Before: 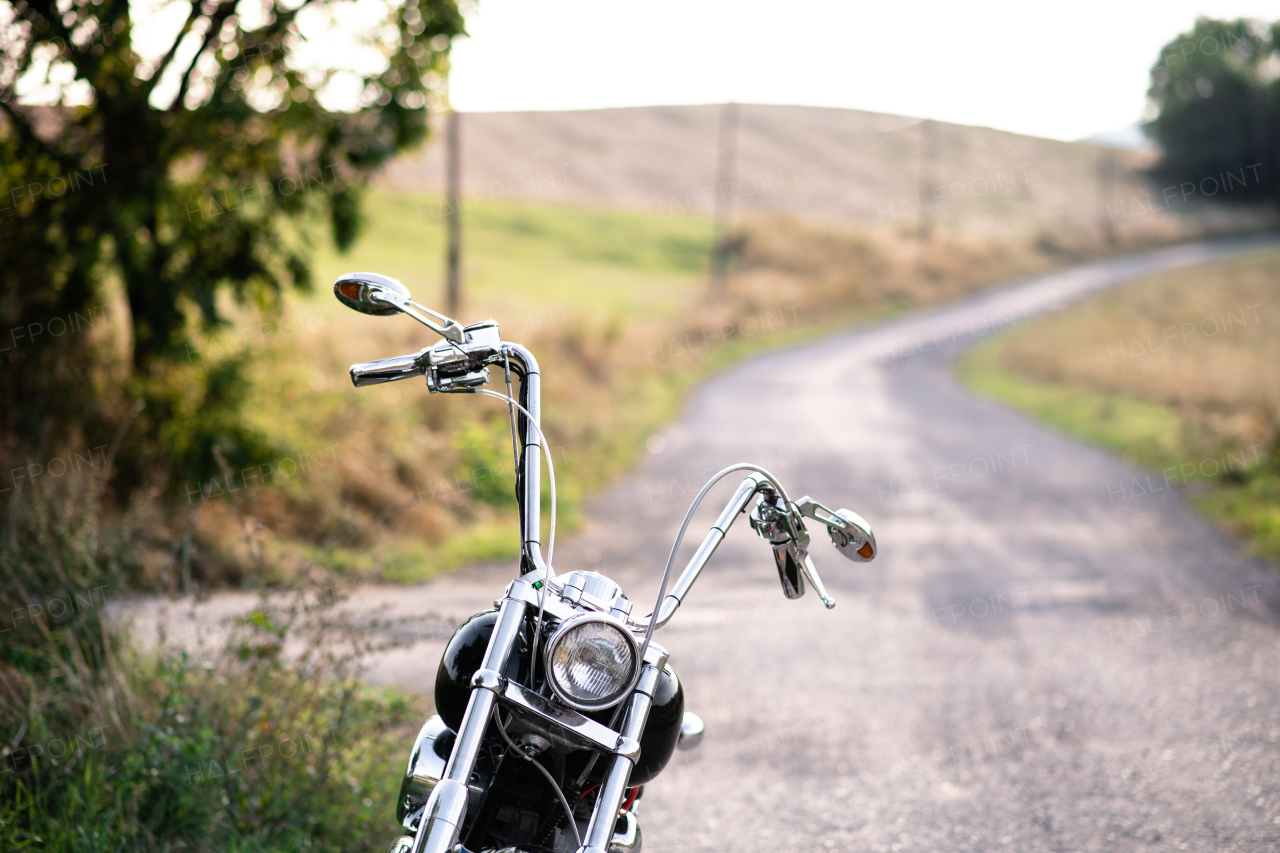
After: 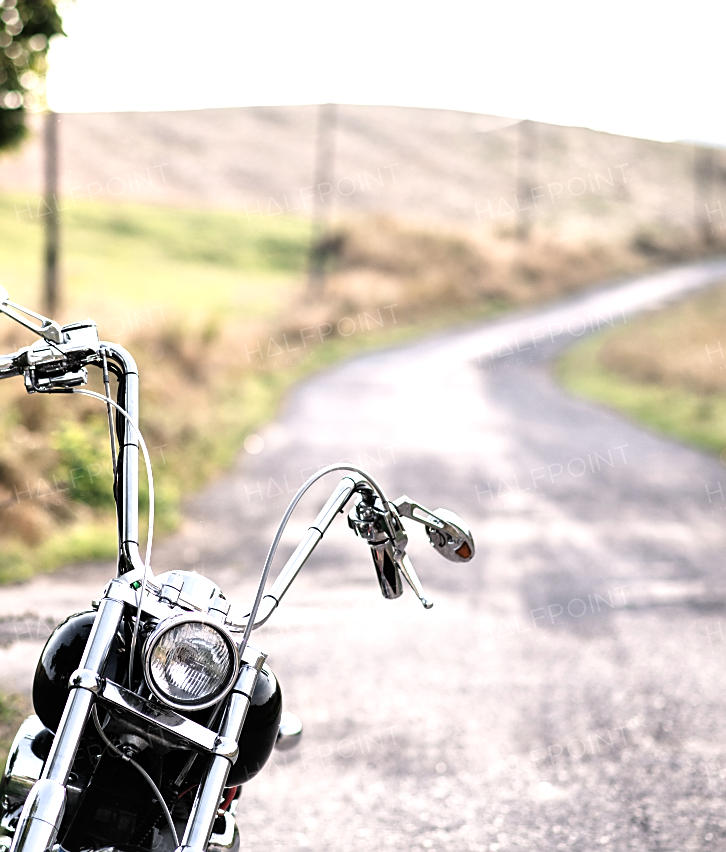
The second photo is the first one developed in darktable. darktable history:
crop: left 31.425%, top 0.008%, right 11.793%
filmic rgb: black relative exposure -8.22 EV, white relative exposure 2.2 EV, target white luminance 99.95%, hardness 7.1, latitude 74.43%, contrast 1.323, highlights saturation mix -2.37%, shadows ↔ highlights balance 30.35%
local contrast: mode bilateral grid, contrast 29, coarseness 25, midtone range 0.2
sharpen: radius 1.959
shadows and highlights: shadows -13.34, white point adjustment 4.15, highlights 27.19
exposure: black level correction -0.014, exposure -0.194 EV, compensate highlight preservation false
